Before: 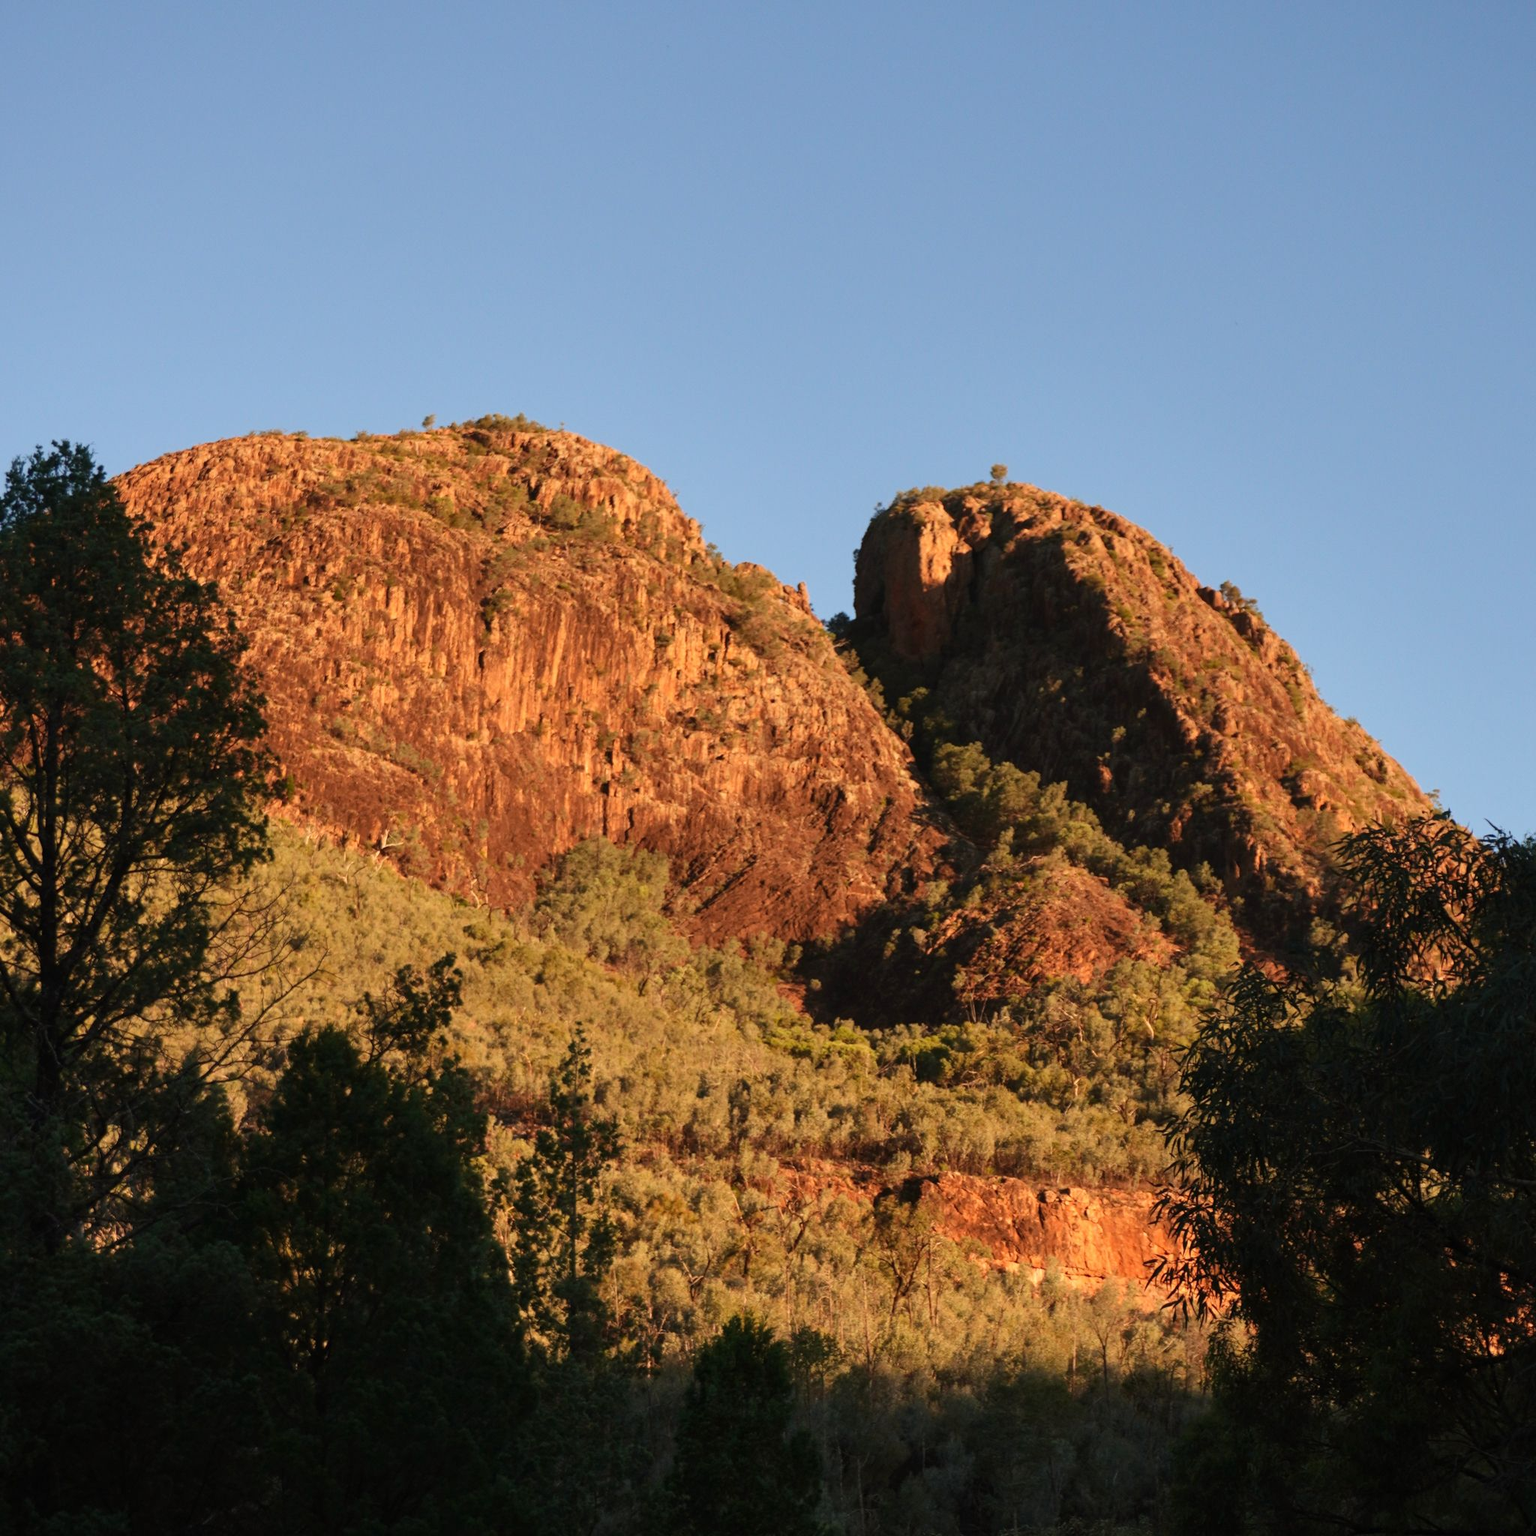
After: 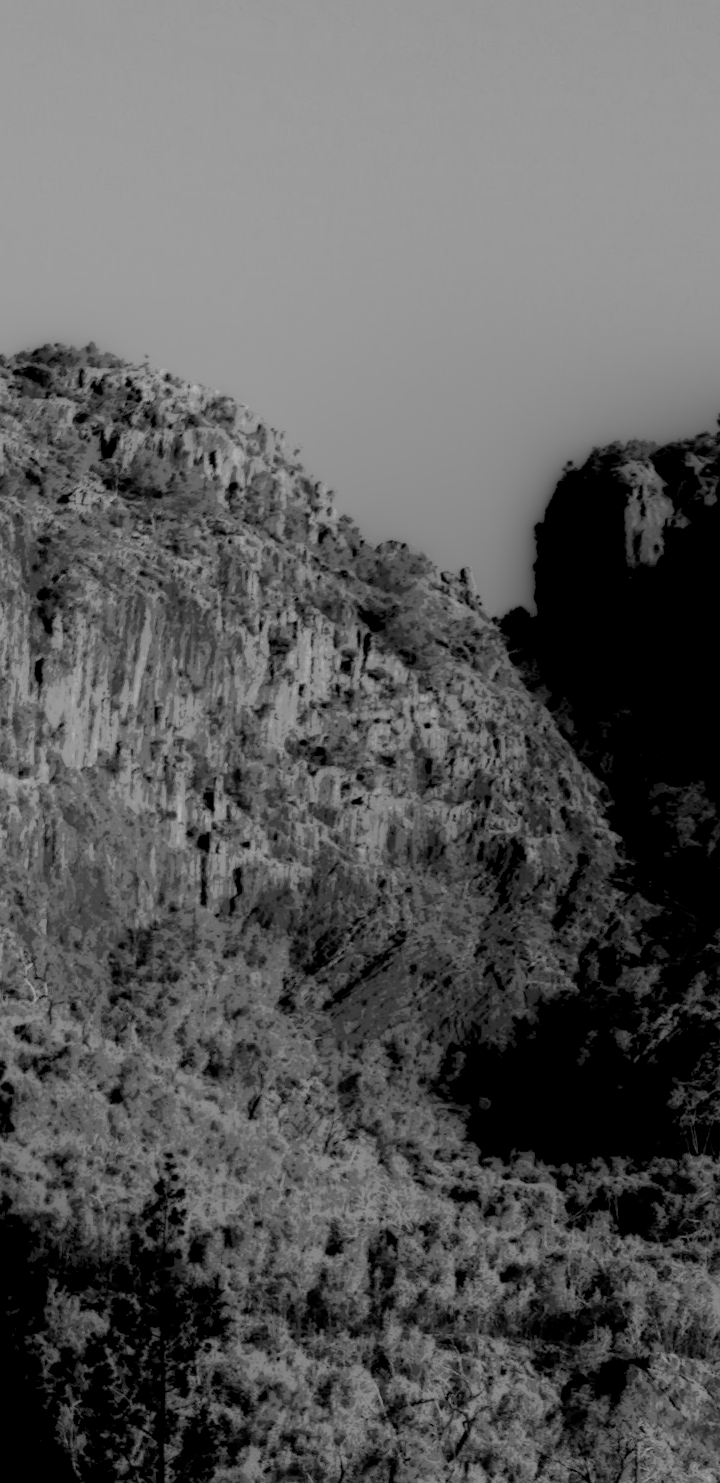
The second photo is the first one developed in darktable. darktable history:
monochrome: a 32, b 64, size 2.3
crop and rotate: left 29.476%, top 10.214%, right 35.32%, bottom 17.333%
local contrast: highlights 0%, shadows 198%, detail 164%, midtone range 0.001
